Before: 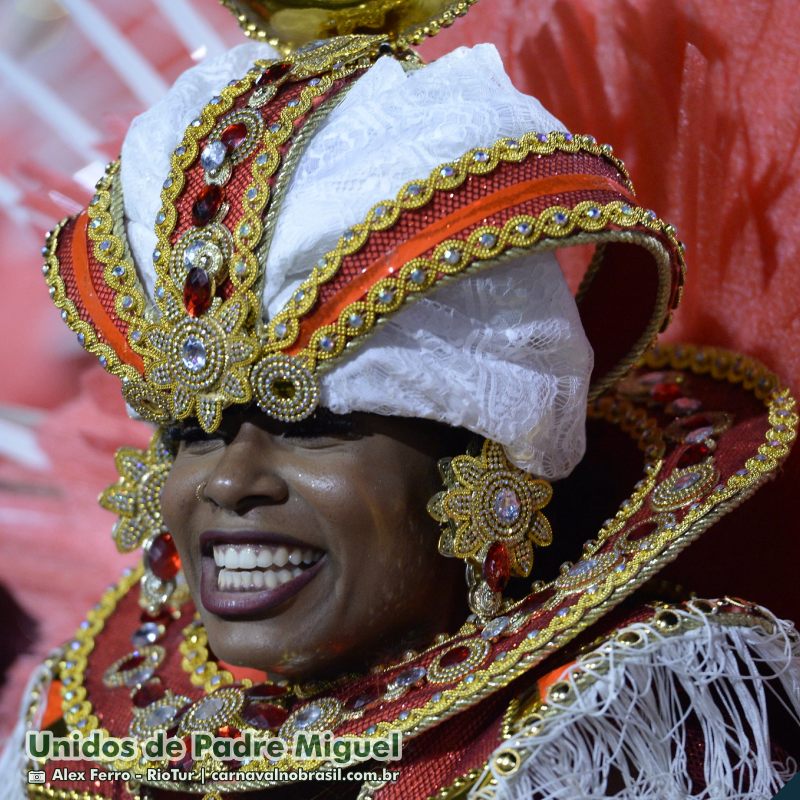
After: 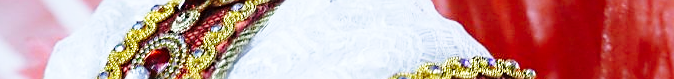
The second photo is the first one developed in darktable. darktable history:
sharpen: on, module defaults
crop and rotate: left 9.644%, top 9.491%, right 6.021%, bottom 80.509%
base curve: curves: ch0 [(0, 0) (0.028, 0.03) (0.121, 0.232) (0.46, 0.748) (0.859, 0.968) (1, 1)], preserve colors none
